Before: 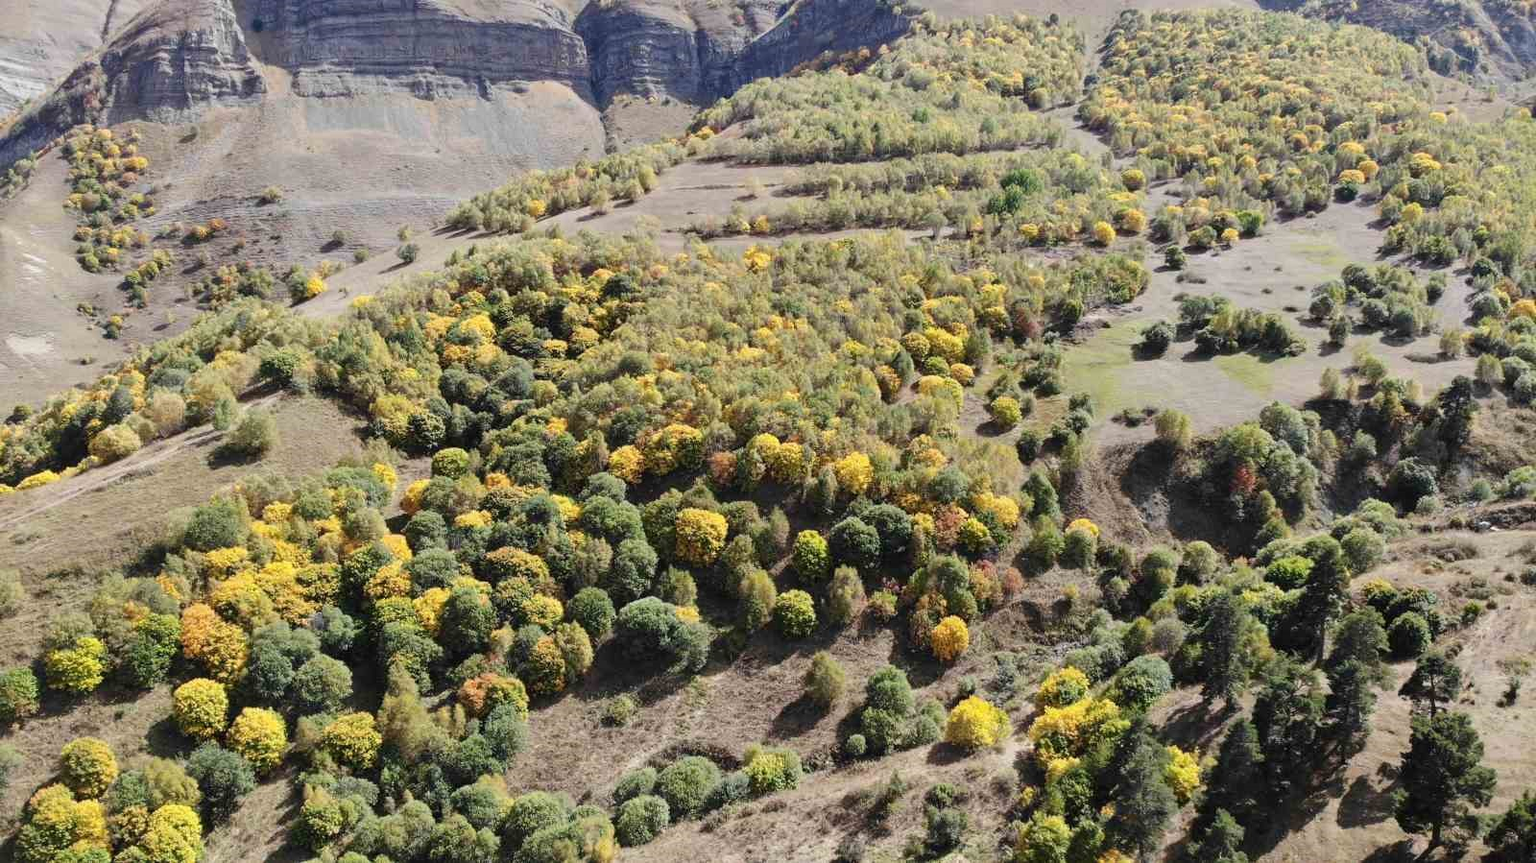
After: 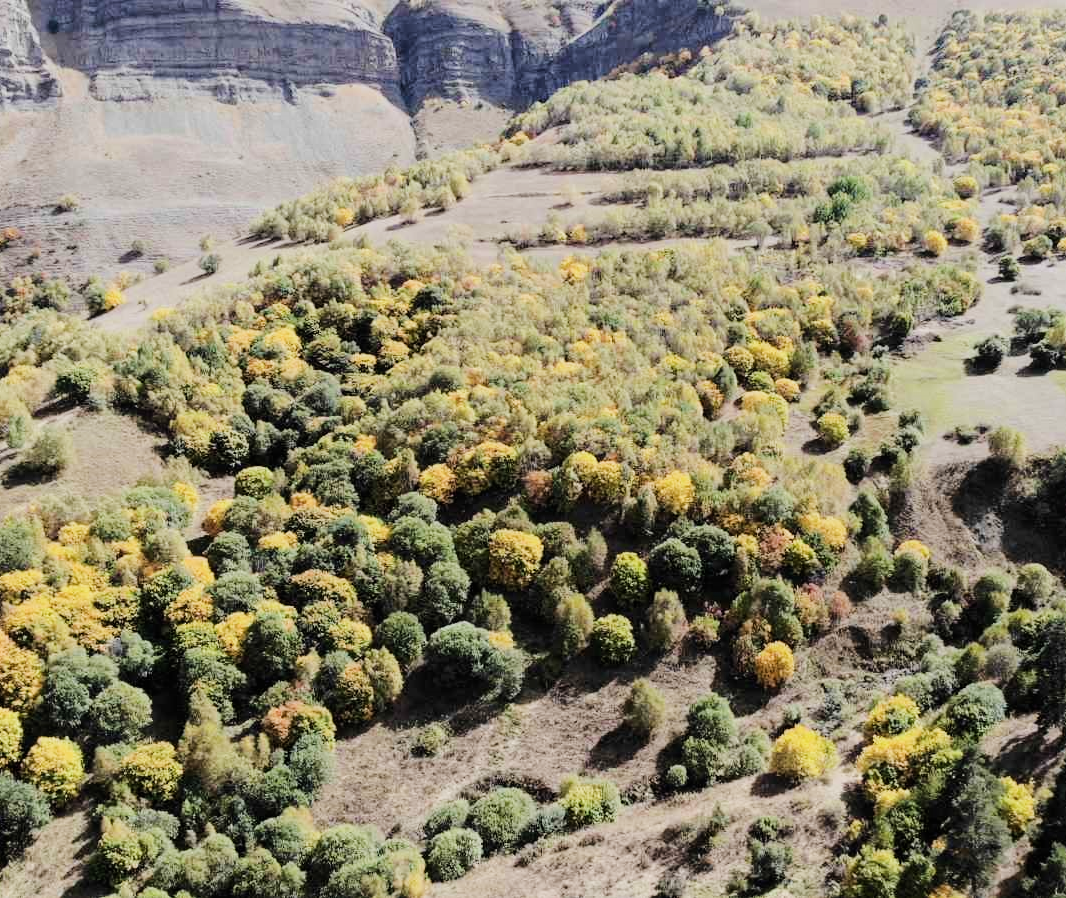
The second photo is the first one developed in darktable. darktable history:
contrast brightness saturation: saturation -0.05
tone equalizer: -8 EV 0.001 EV, -7 EV -0.002 EV, -6 EV 0.002 EV, -5 EV -0.03 EV, -4 EV -0.116 EV, -3 EV -0.169 EV, -2 EV 0.24 EV, -1 EV 0.702 EV, +0 EV 0.493 EV
filmic rgb: black relative exposure -7.65 EV, white relative exposure 4.56 EV, hardness 3.61
crop and rotate: left 13.537%, right 19.796%
